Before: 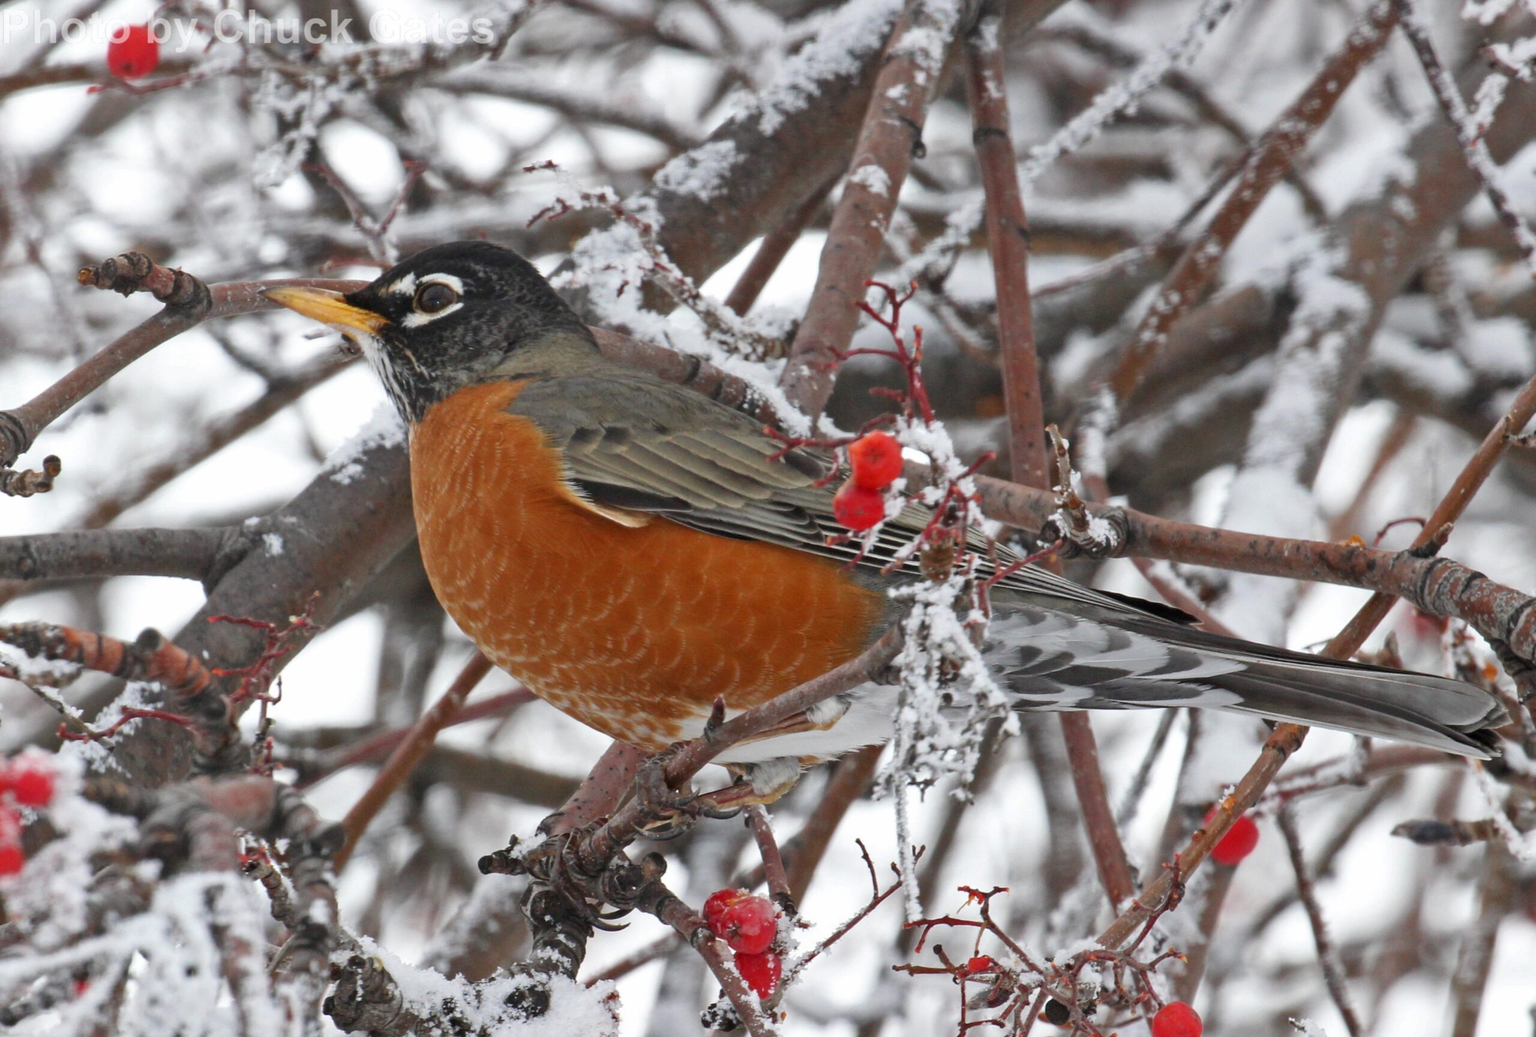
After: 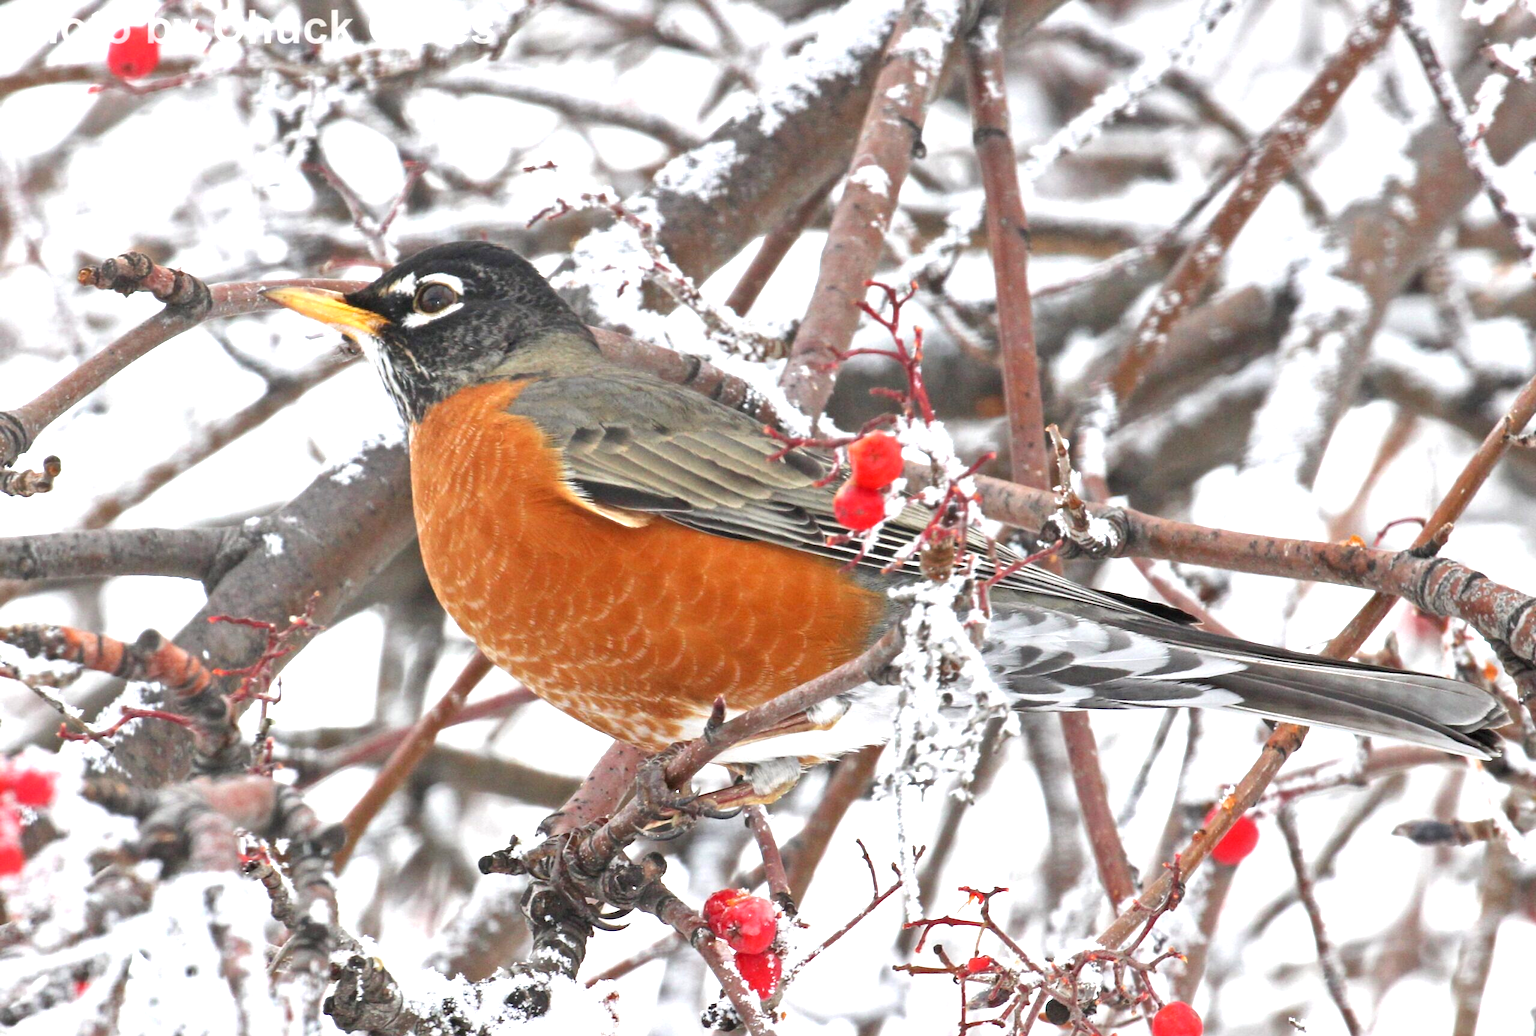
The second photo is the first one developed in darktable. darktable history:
exposure: black level correction 0, exposure 1.191 EV, compensate highlight preservation false
